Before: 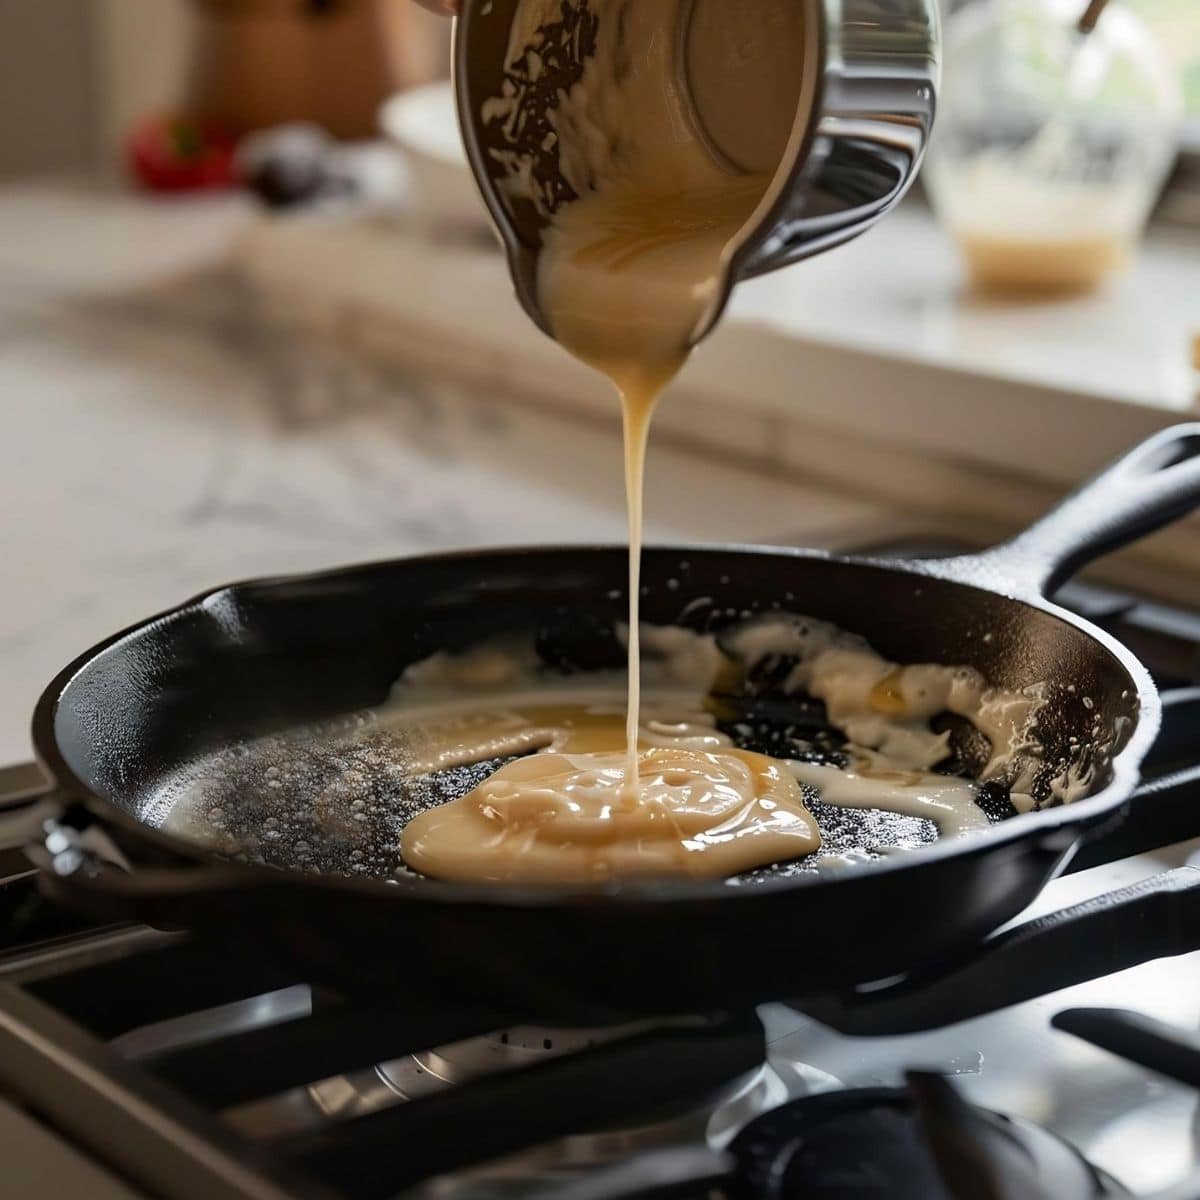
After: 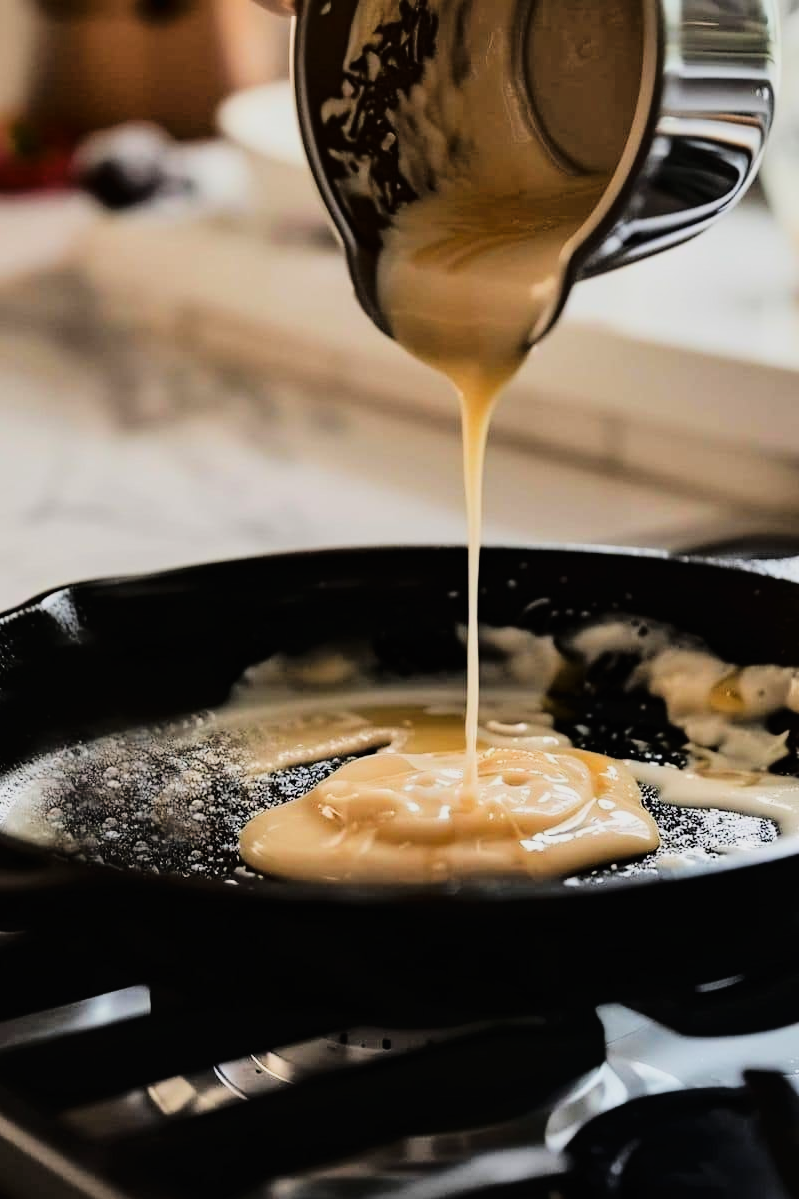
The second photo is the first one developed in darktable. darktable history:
shadows and highlights: shadows 31.72, highlights -33.09, soften with gaussian
crop and rotate: left 13.452%, right 19.94%
tone curve: curves: ch0 [(0, 0) (0.003, 0.011) (0.011, 0.014) (0.025, 0.023) (0.044, 0.035) (0.069, 0.047) (0.1, 0.065) (0.136, 0.098) (0.177, 0.139) (0.224, 0.214) (0.277, 0.306) (0.335, 0.392) (0.399, 0.484) (0.468, 0.584) (0.543, 0.68) (0.623, 0.772) (0.709, 0.847) (0.801, 0.905) (0.898, 0.951) (1, 1)], color space Lab, linked channels, preserve colors none
filmic rgb: black relative exposure -7.23 EV, white relative exposure 5.38 EV, hardness 3.02
